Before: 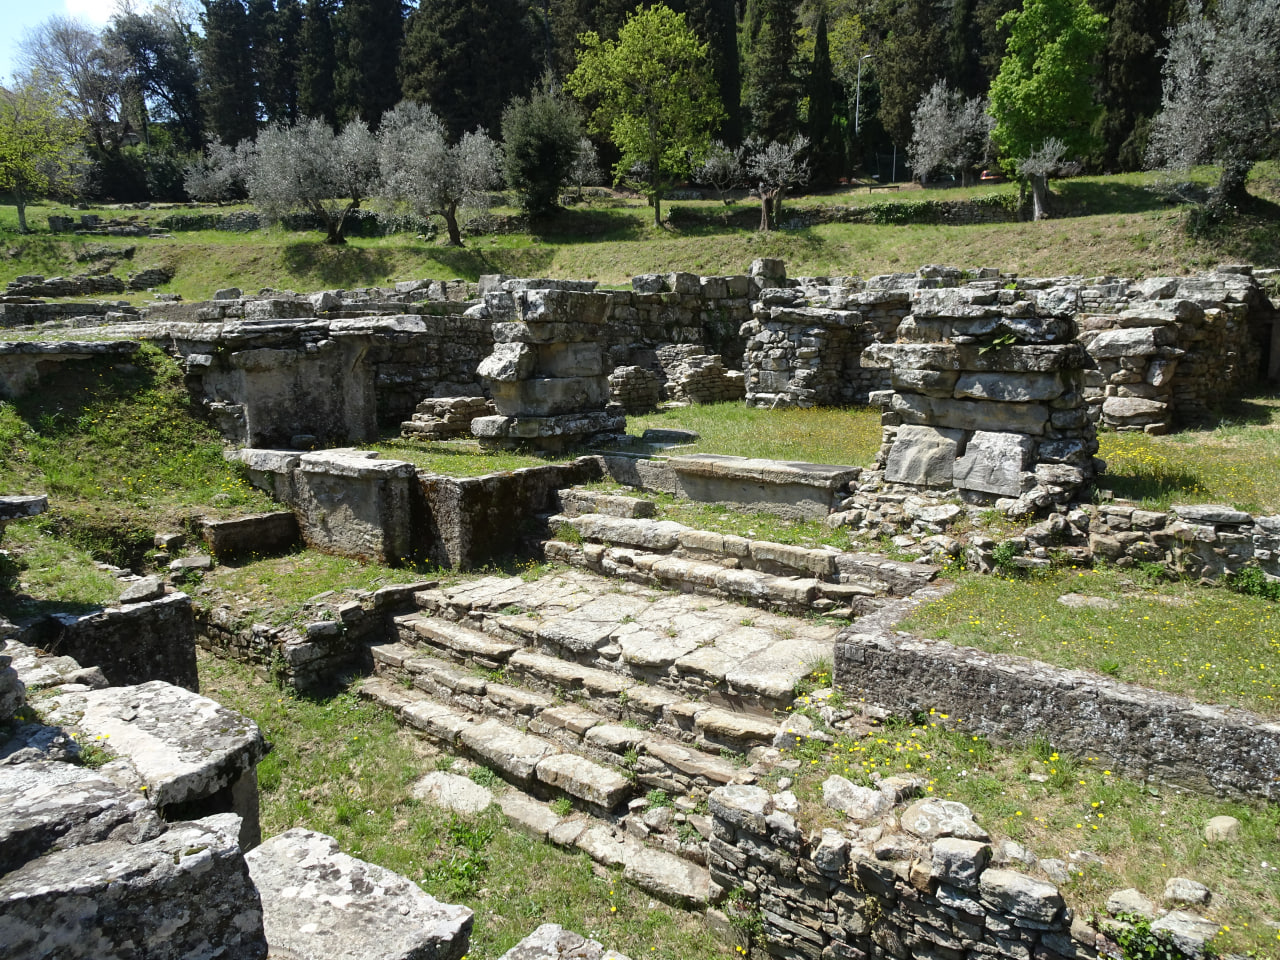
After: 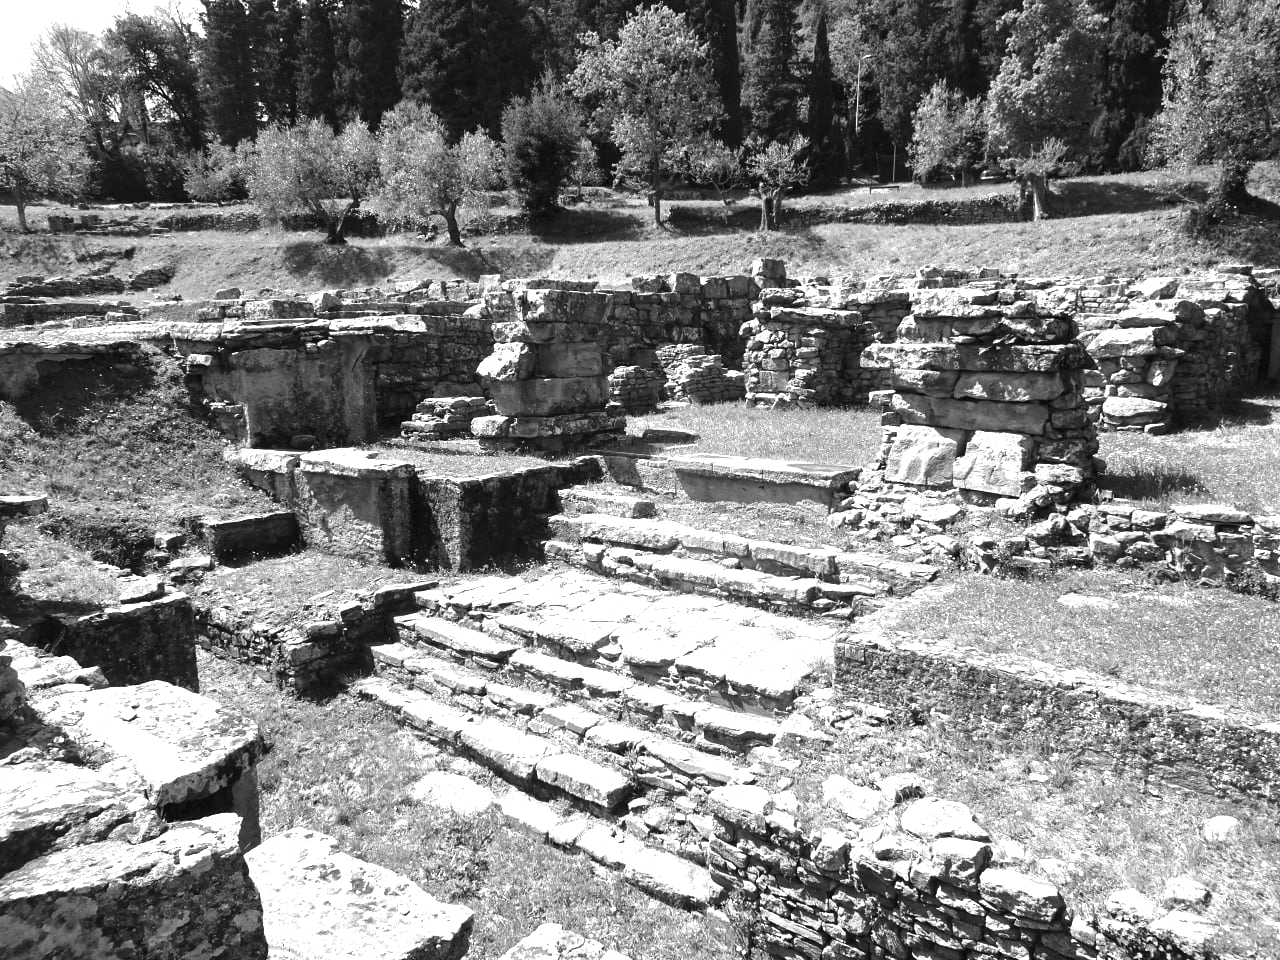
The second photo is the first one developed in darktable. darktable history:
velvia: on, module defaults
contrast brightness saturation: saturation -1
color balance rgb: linear chroma grading › global chroma 25%, perceptual saturation grading › global saturation 40%, perceptual brilliance grading › global brilliance 30%, global vibrance 40%
